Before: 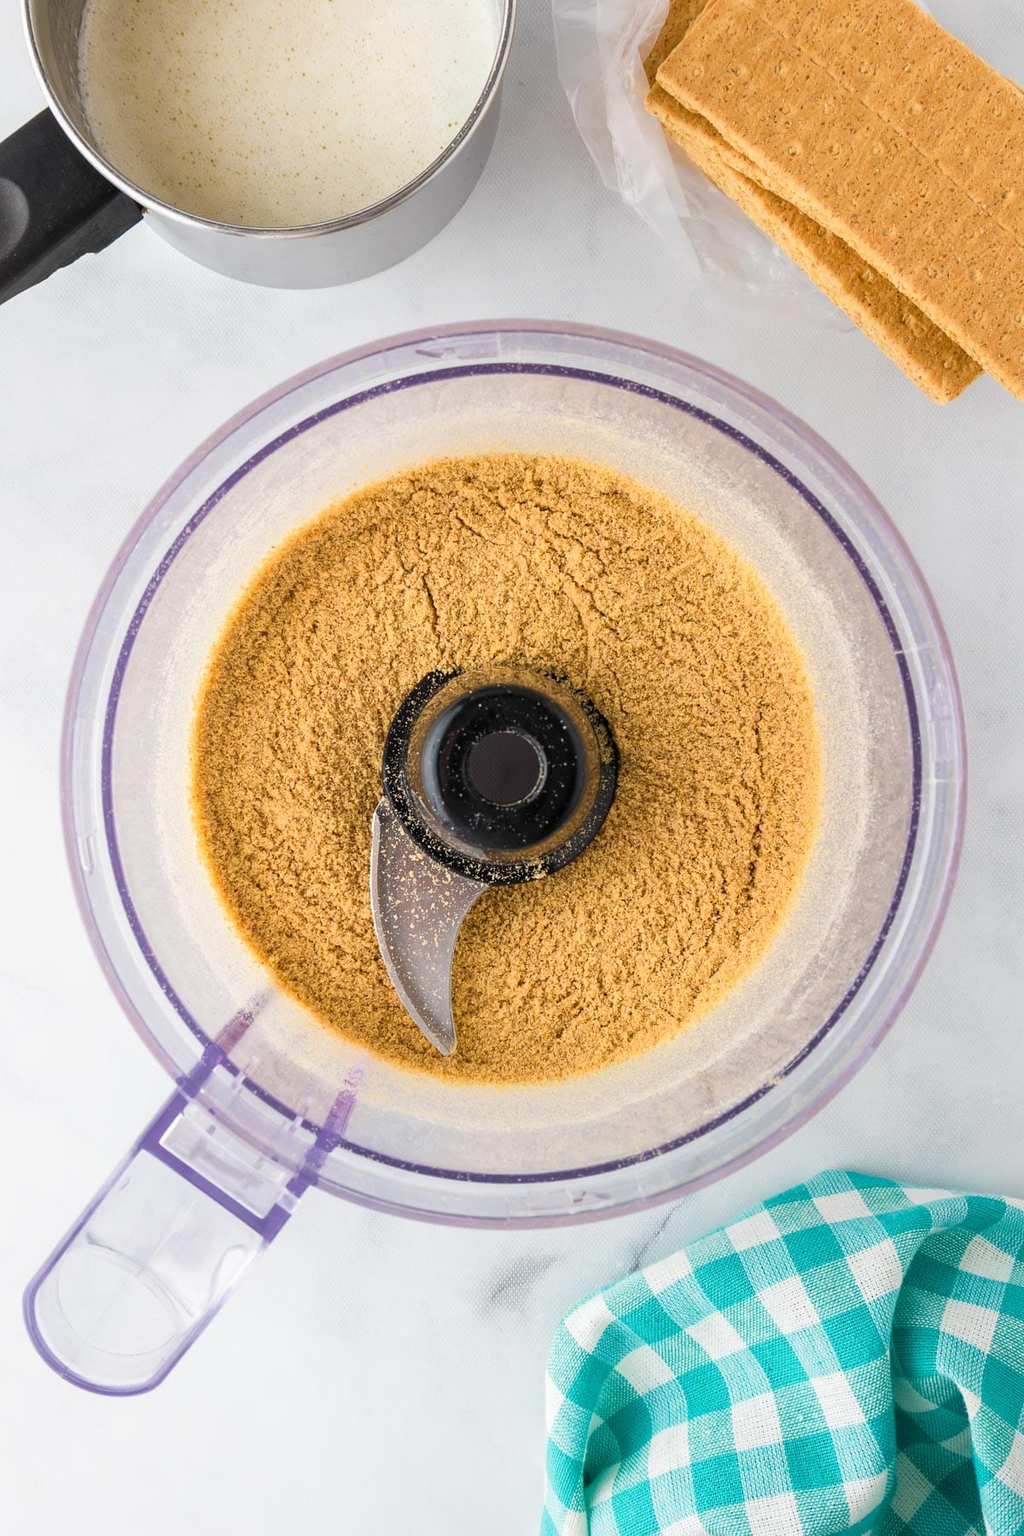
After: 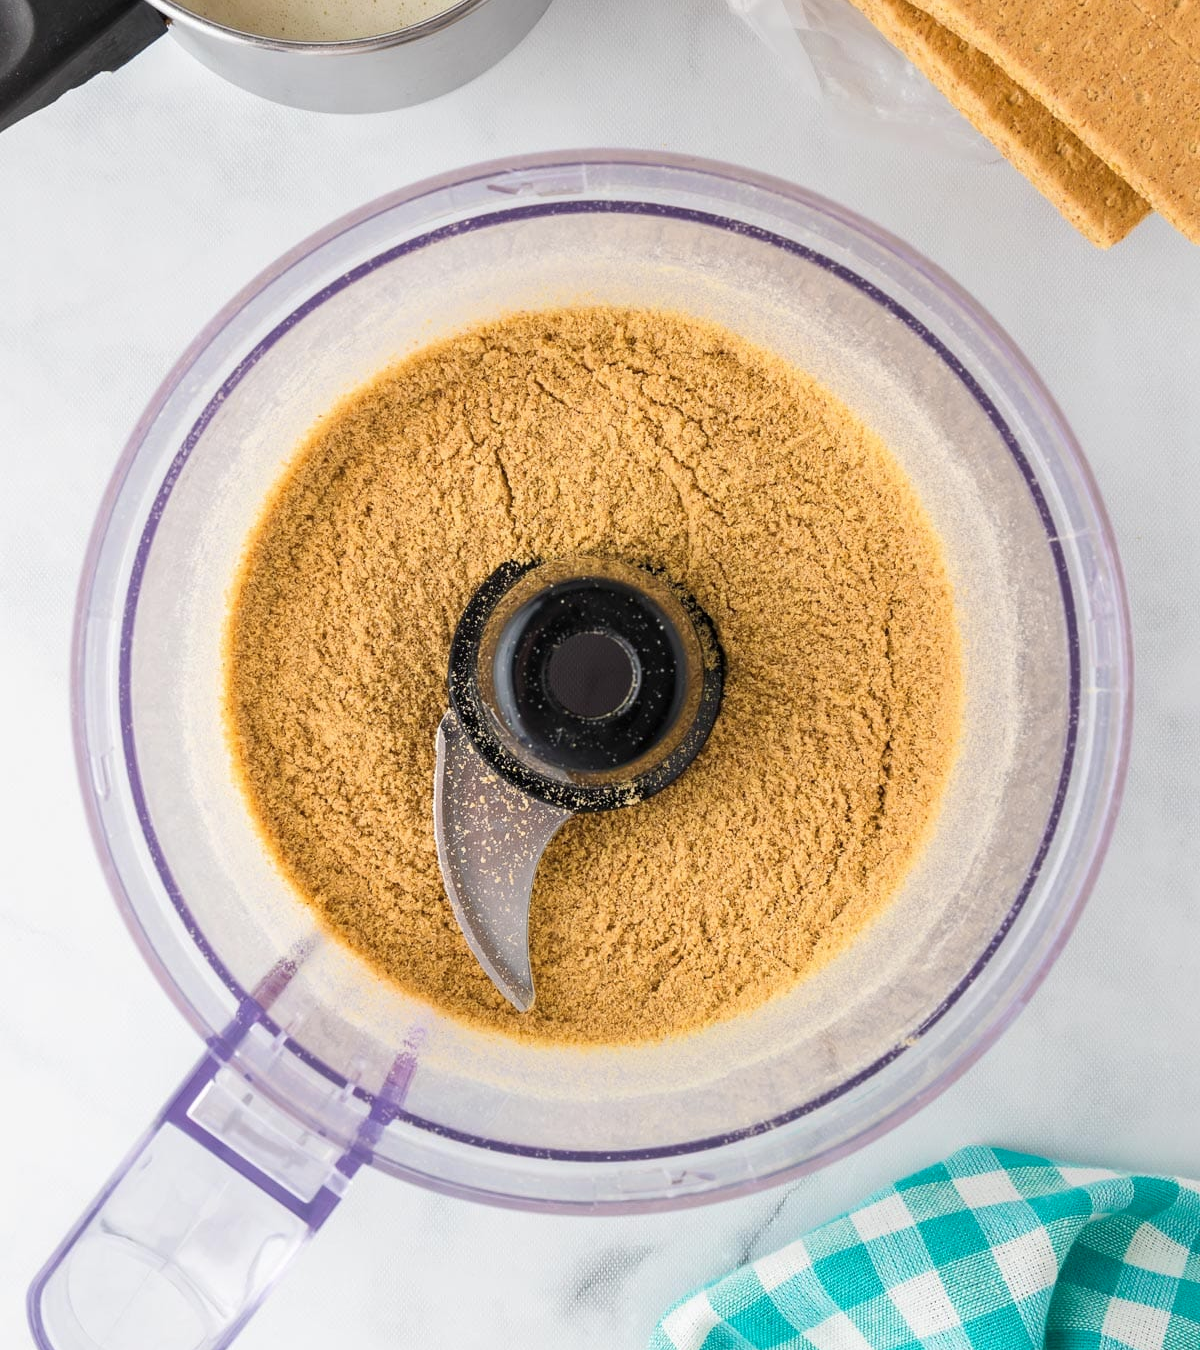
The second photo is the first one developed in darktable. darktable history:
crop and rotate: top 12.5%, bottom 12.5%
color zones: curves: ch1 [(0.077, 0.436) (0.25, 0.5) (0.75, 0.5)]
